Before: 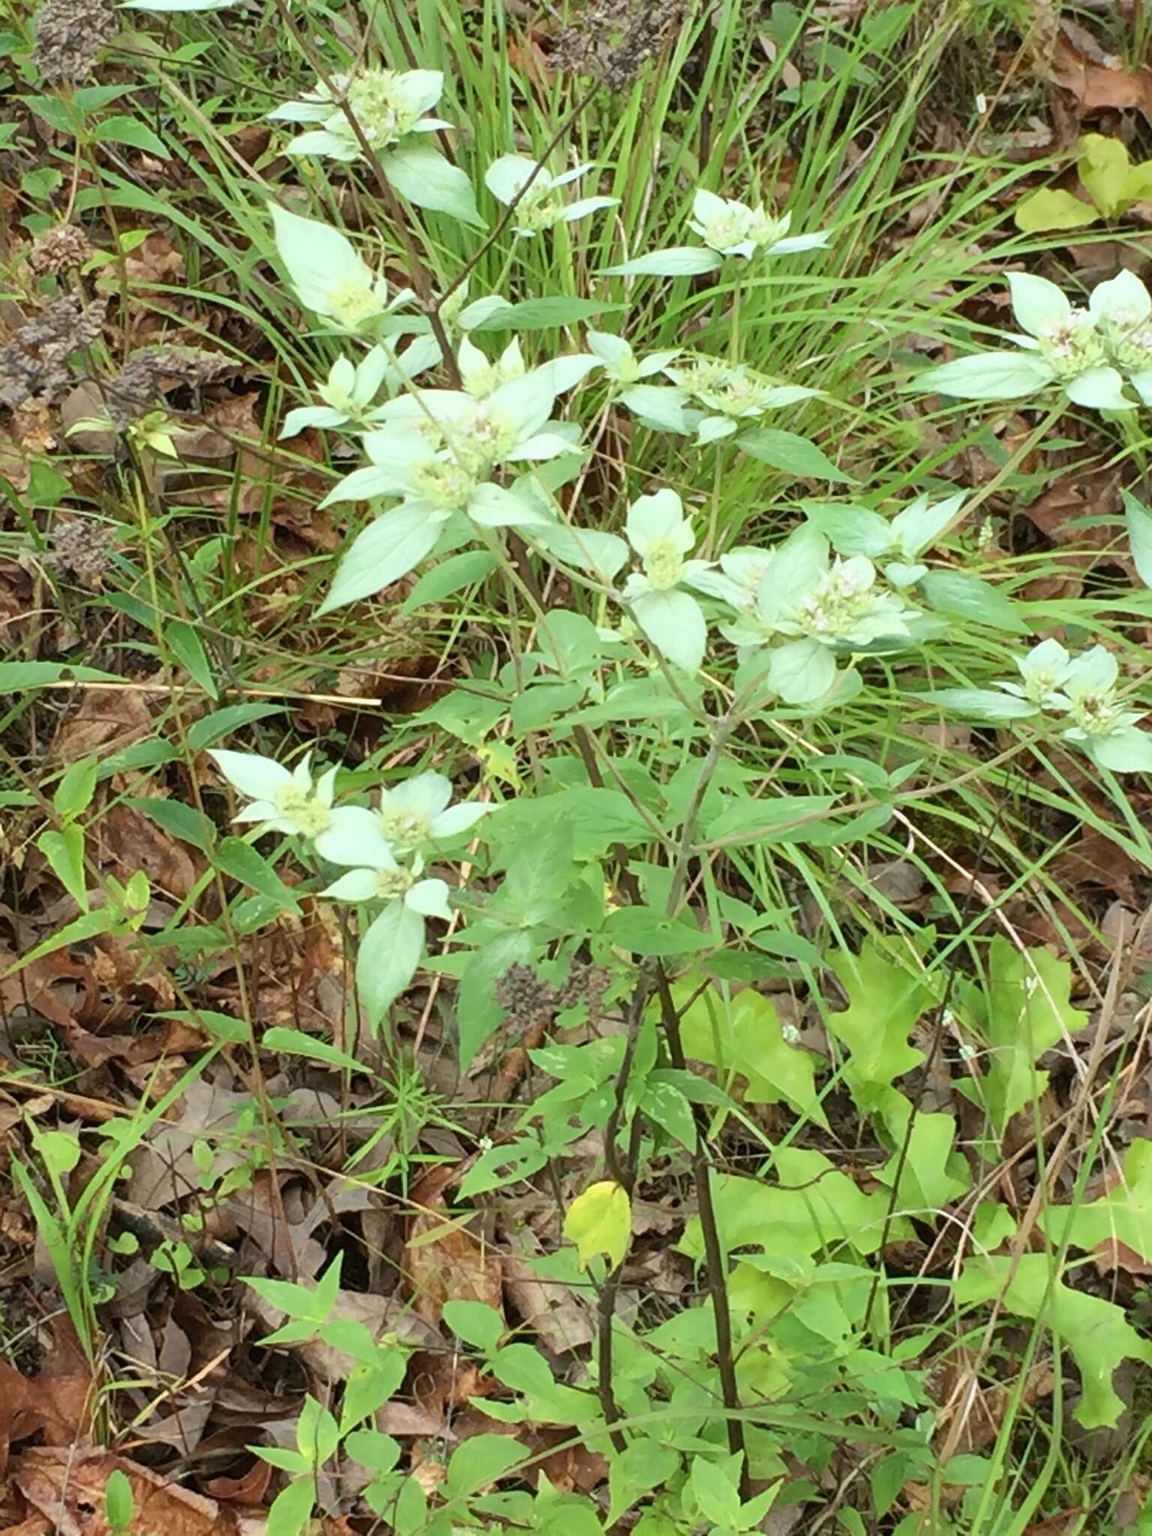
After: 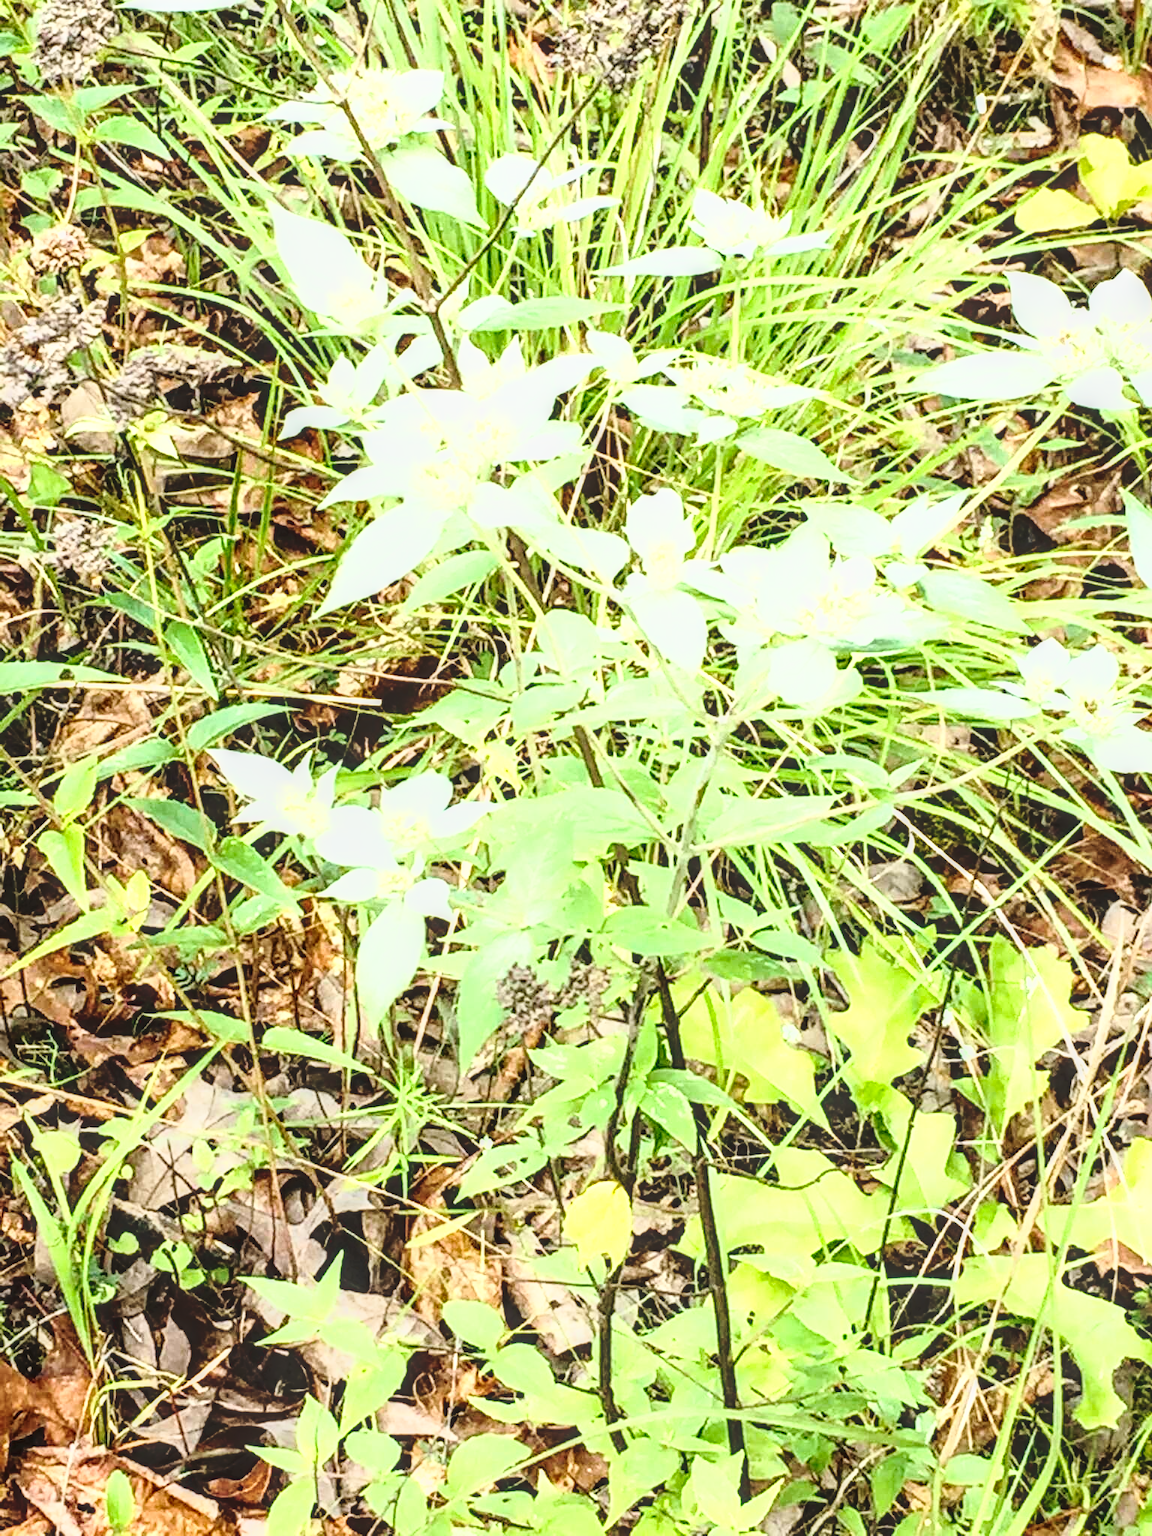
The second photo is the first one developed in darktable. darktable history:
base curve: curves: ch0 [(0, 0) (0.032, 0.037) (0.105, 0.228) (0.435, 0.76) (0.856, 0.983) (1, 1)], preserve colors none
tone curve: curves: ch0 [(0, 0) (0.003, 0.03) (0.011, 0.022) (0.025, 0.018) (0.044, 0.031) (0.069, 0.035) (0.1, 0.04) (0.136, 0.046) (0.177, 0.063) (0.224, 0.087) (0.277, 0.15) (0.335, 0.252) (0.399, 0.354) (0.468, 0.475) (0.543, 0.602) (0.623, 0.73) (0.709, 0.856) (0.801, 0.945) (0.898, 0.987) (1, 1)]
local contrast: highlights 3%, shadows 5%, detail 133%
